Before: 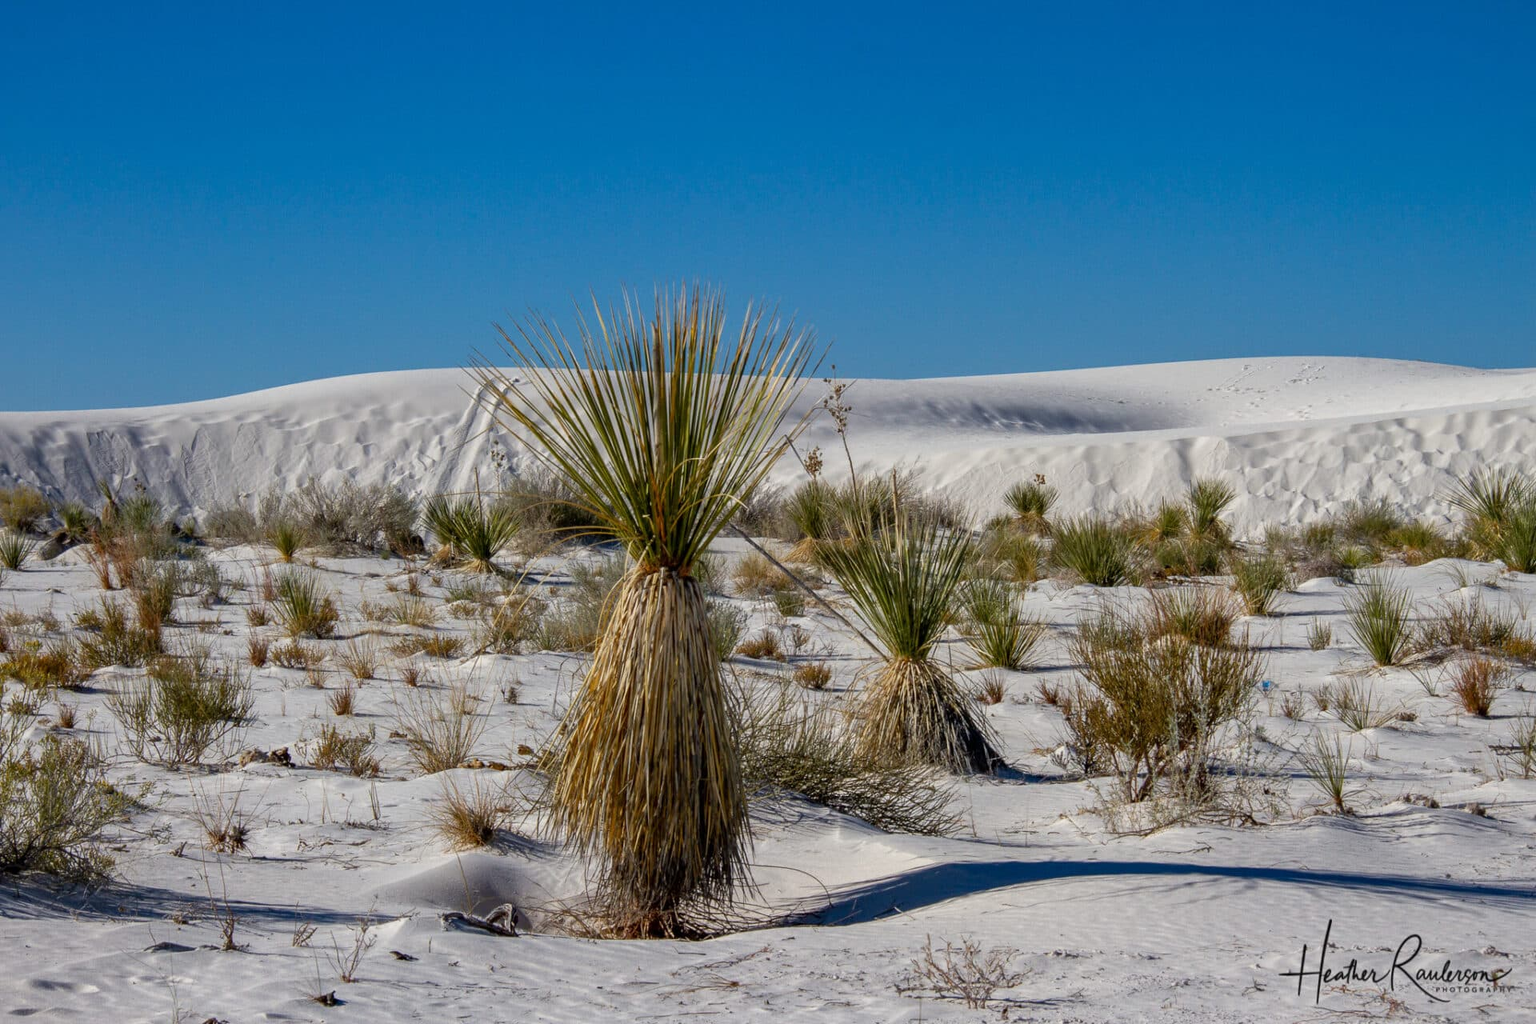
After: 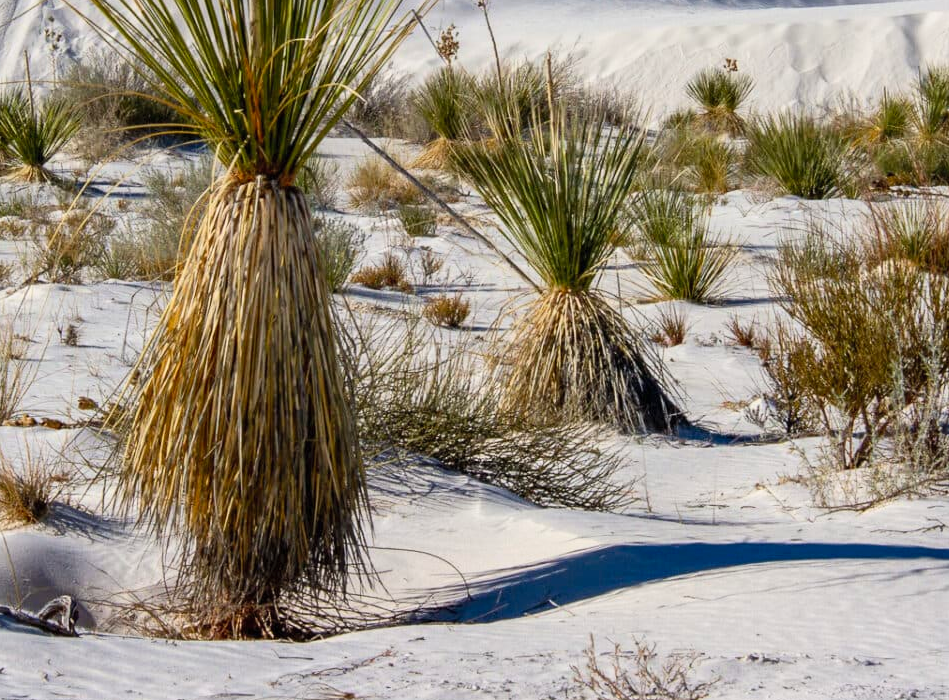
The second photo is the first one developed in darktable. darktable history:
contrast brightness saturation: contrast 0.2, brightness 0.16, saturation 0.22
crop: left 29.672%, top 41.786%, right 20.851%, bottom 3.487%
